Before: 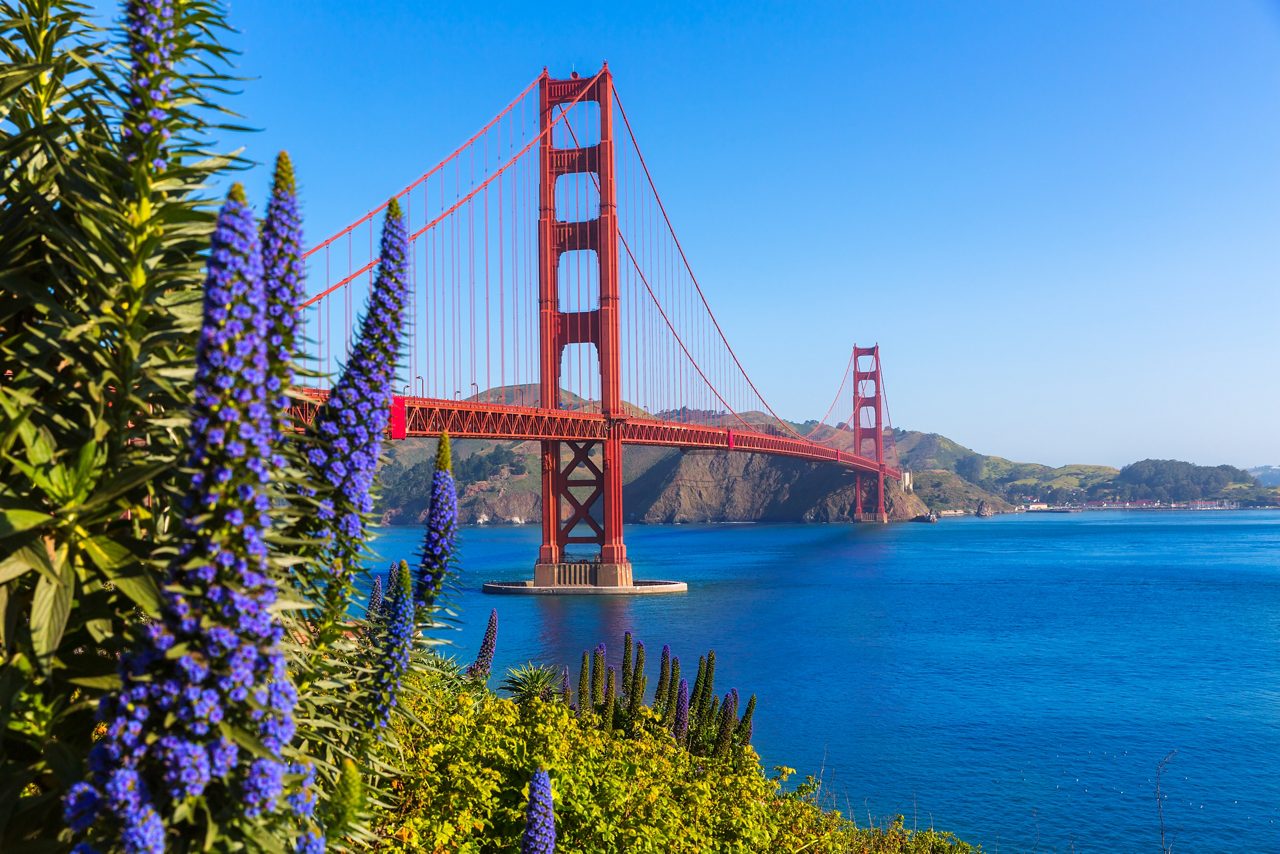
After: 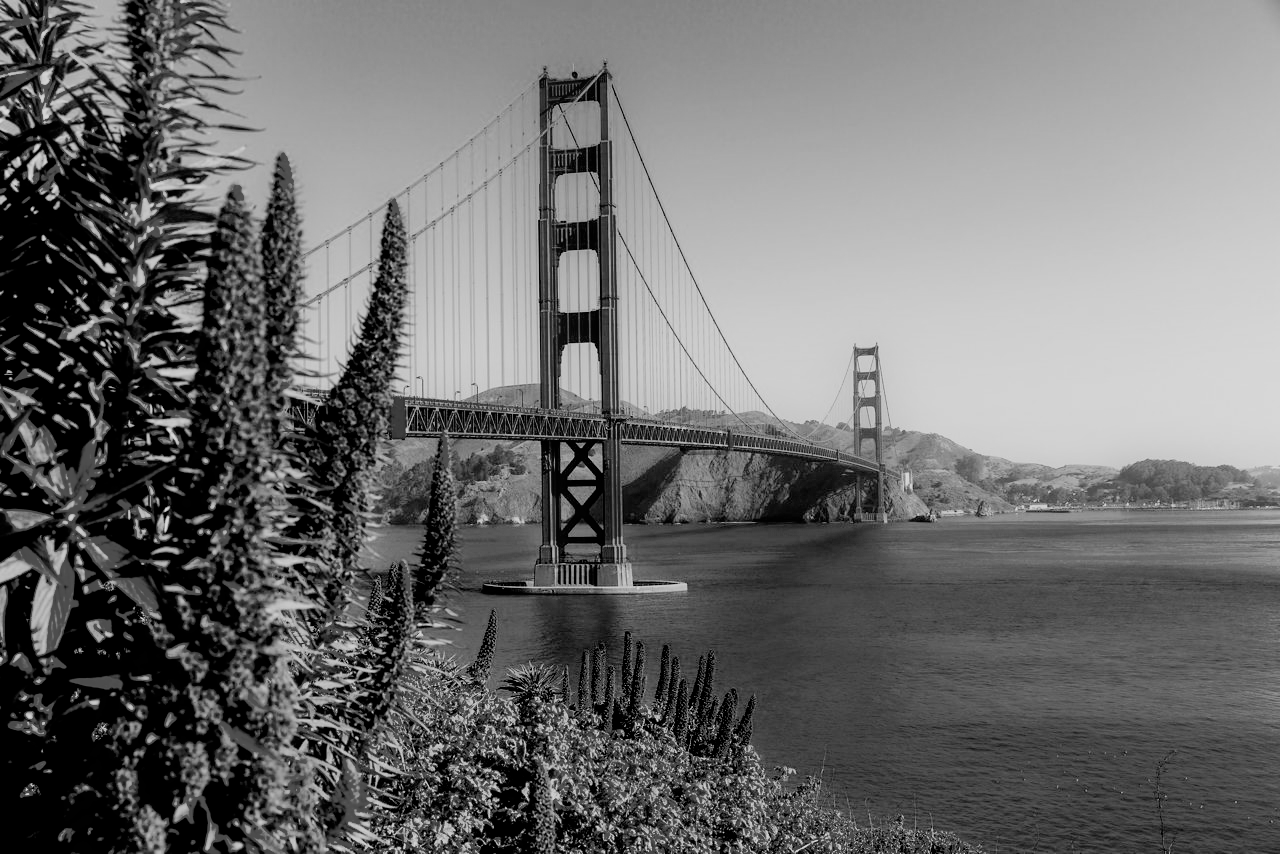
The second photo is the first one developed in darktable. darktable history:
filmic rgb: black relative exposure -2.85 EV, white relative exposure 4.56 EV, hardness 1.77, contrast 1.25, preserve chrominance no, color science v5 (2021)
monochrome: a -11.7, b 1.62, size 0.5, highlights 0.38
haze removal: strength -0.05
color balance rgb: perceptual saturation grading › global saturation 25%, perceptual saturation grading › highlights -50%, perceptual saturation grading › shadows 30%, perceptual brilliance grading › global brilliance 12%, global vibrance 20%
